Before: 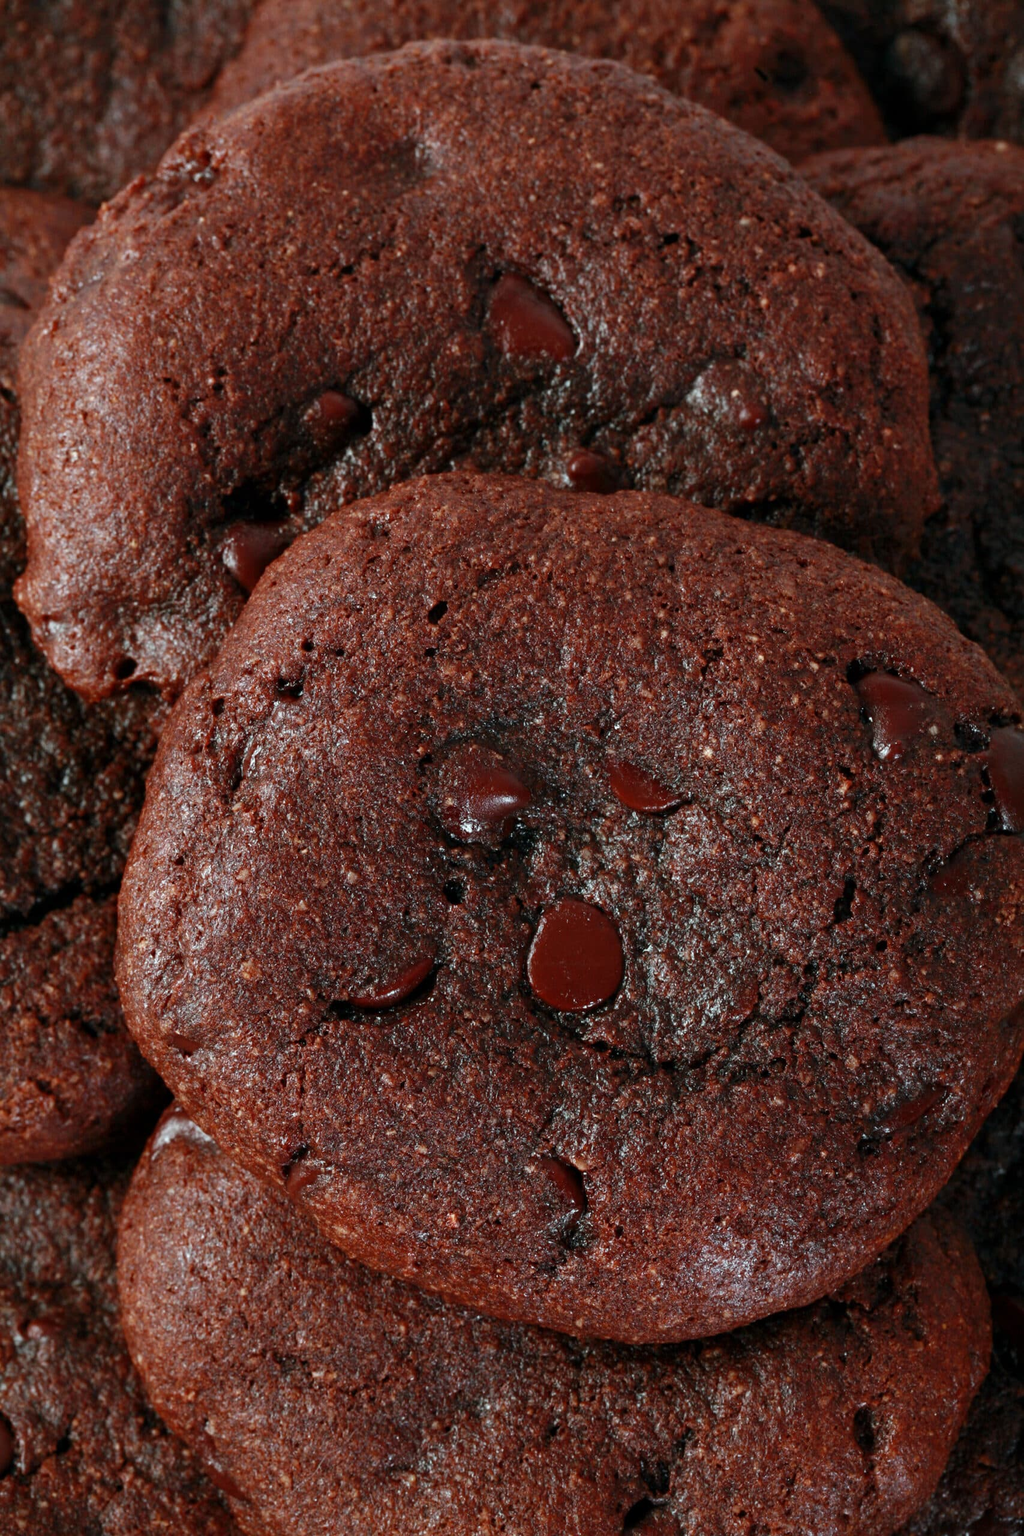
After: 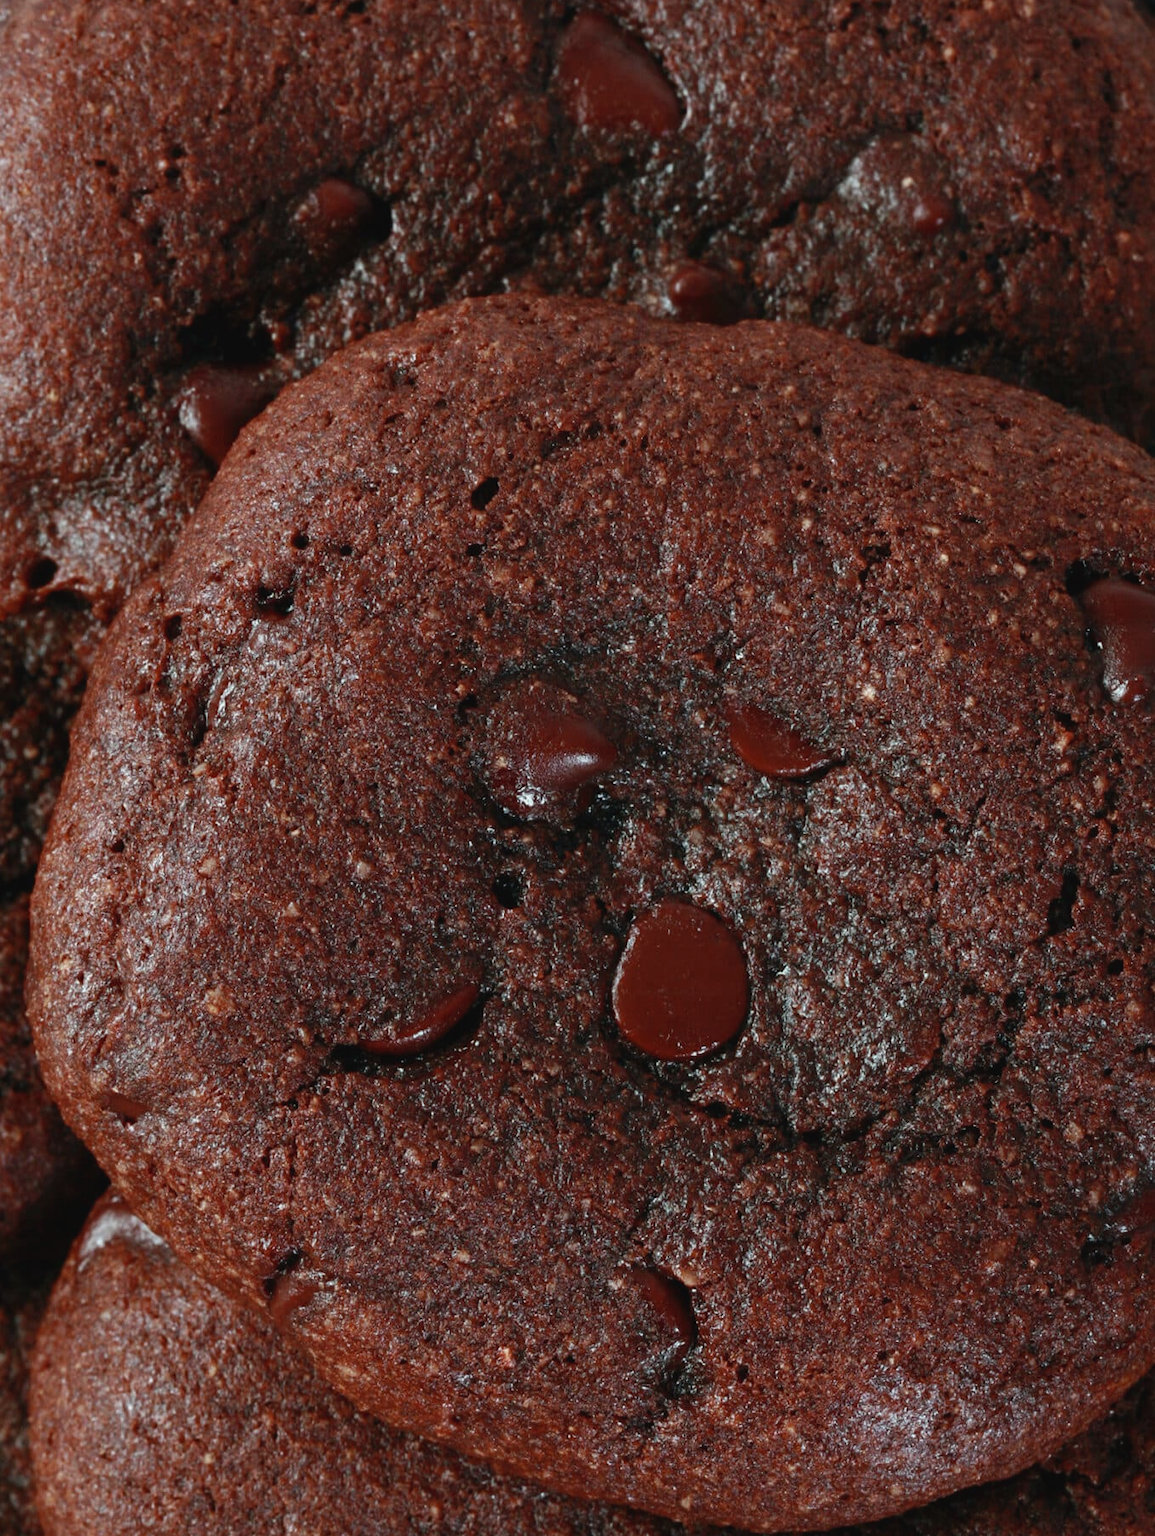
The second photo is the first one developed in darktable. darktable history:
contrast brightness saturation: contrast -0.075, brightness -0.035, saturation -0.107
tone equalizer: edges refinement/feathering 500, mask exposure compensation -1.57 EV, preserve details no
crop: left 9.485%, top 17.268%, right 11.041%, bottom 12.334%
